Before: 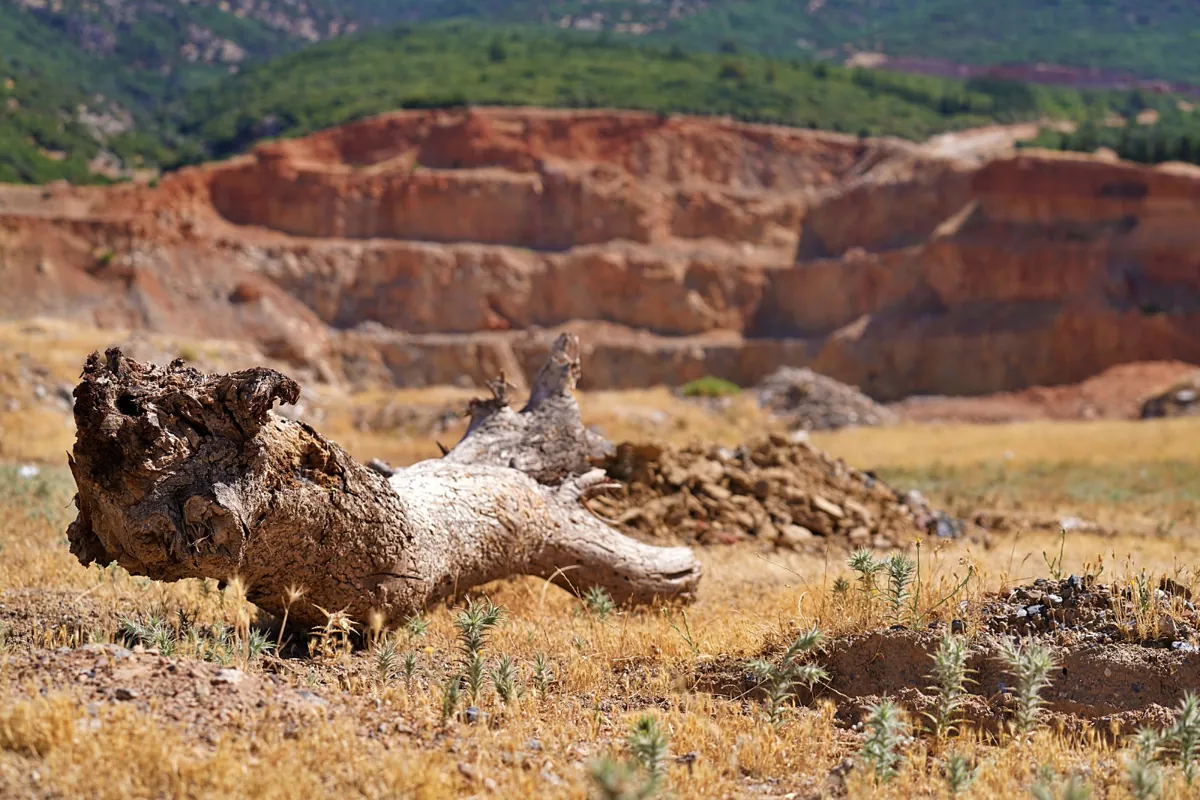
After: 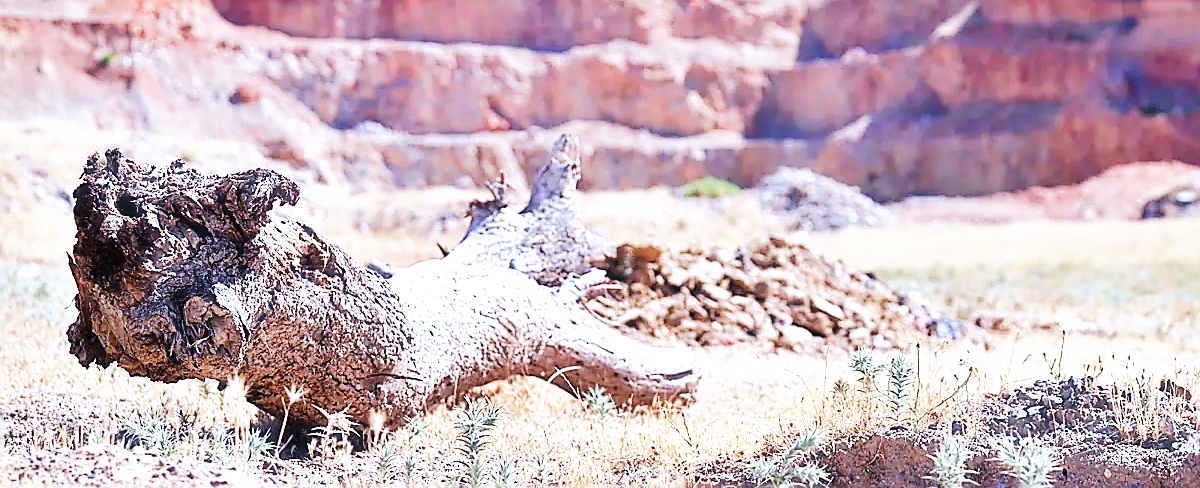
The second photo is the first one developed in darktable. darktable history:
crop and rotate: top 24.968%, bottom 13.991%
base curve: curves: ch0 [(0, 0.003) (0.001, 0.002) (0.006, 0.004) (0.02, 0.022) (0.048, 0.086) (0.094, 0.234) (0.162, 0.431) (0.258, 0.629) (0.385, 0.8) (0.548, 0.918) (0.751, 0.988) (1, 1)], preserve colors none
tone curve: curves: ch0 [(0, 0) (0.003, 0.014) (0.011, 0.014) (0.025, 0.022) (0.044, 0.041) (0.069, 0.063) (0.1, 0.086) (0.136, 0.118) (0.177, 0.161) (0.224, 0.211) (0.277, 0.262) (0.335, 0.323) (0.399, 0.384) (0.468, 0.459) (0.543, 0.54) (0.623, 0.624) (0.709, 0.711) (0.801, 0.796) (0.898, 0.879) (1, 1)], color space Lab, linked channels, preserve colors none
sharpen: radius 1.428, amount 1.245, threshold 0.797
exposure: exposure 0.607 EV, compensate exposure bias true, compensate highlight preservation false
color calibration: illuminant as shot in camera, adaptation linear Bradford (ICC v4), x 0.407, y 0.405, temperature 3599.99 K
haze removal: strength -0.064, compatibility mode true, adaptive false
